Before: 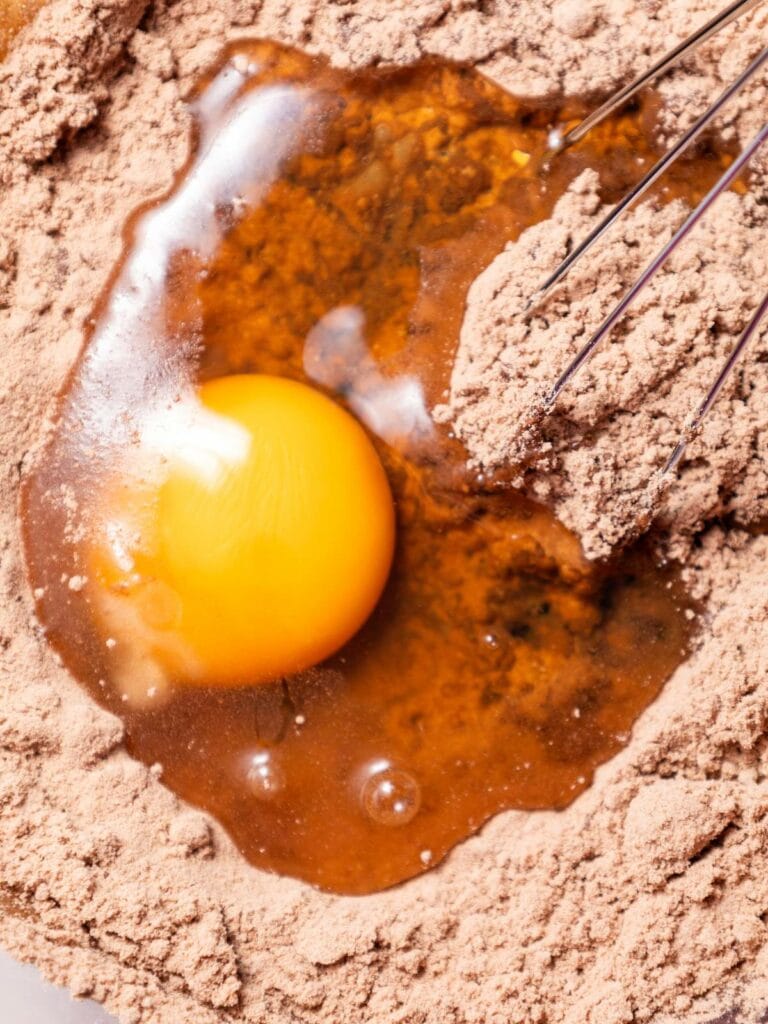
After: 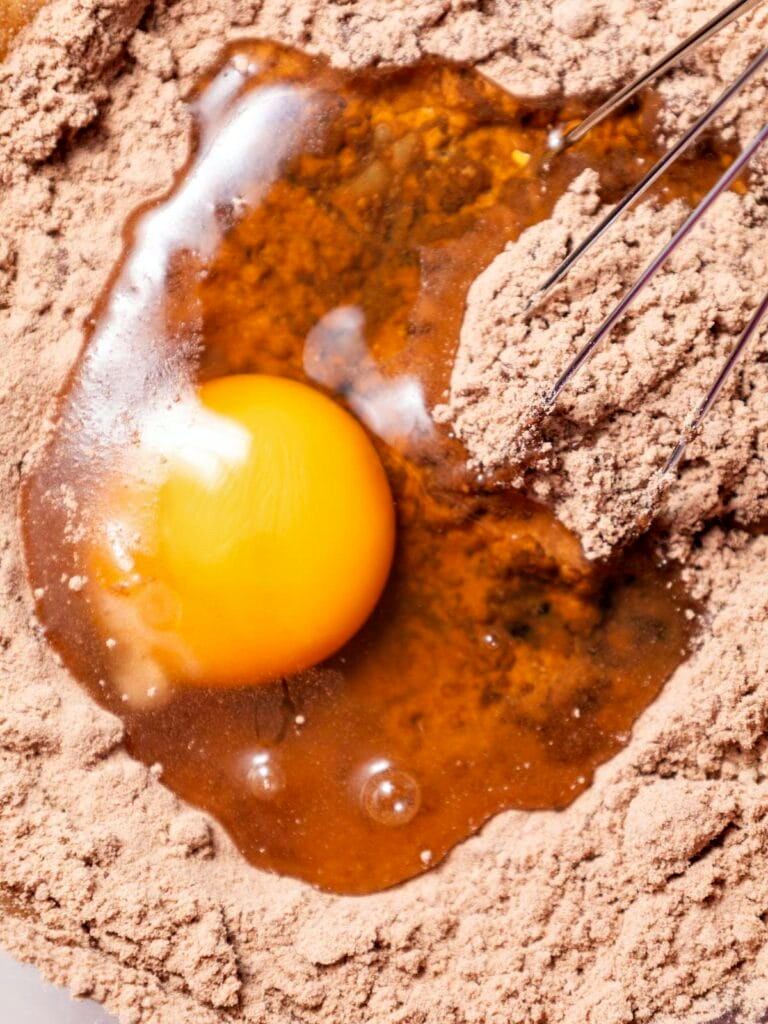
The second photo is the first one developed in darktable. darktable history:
contrast equalizer: octaves 7, y [[0.6 ×6], [0.55 ×6], [0 ×6], [0 ×6], [0 ×6]], mix 0.2
contrast brightness saturation: contrast -0.02, brightness -0.01, saturation 0.03
